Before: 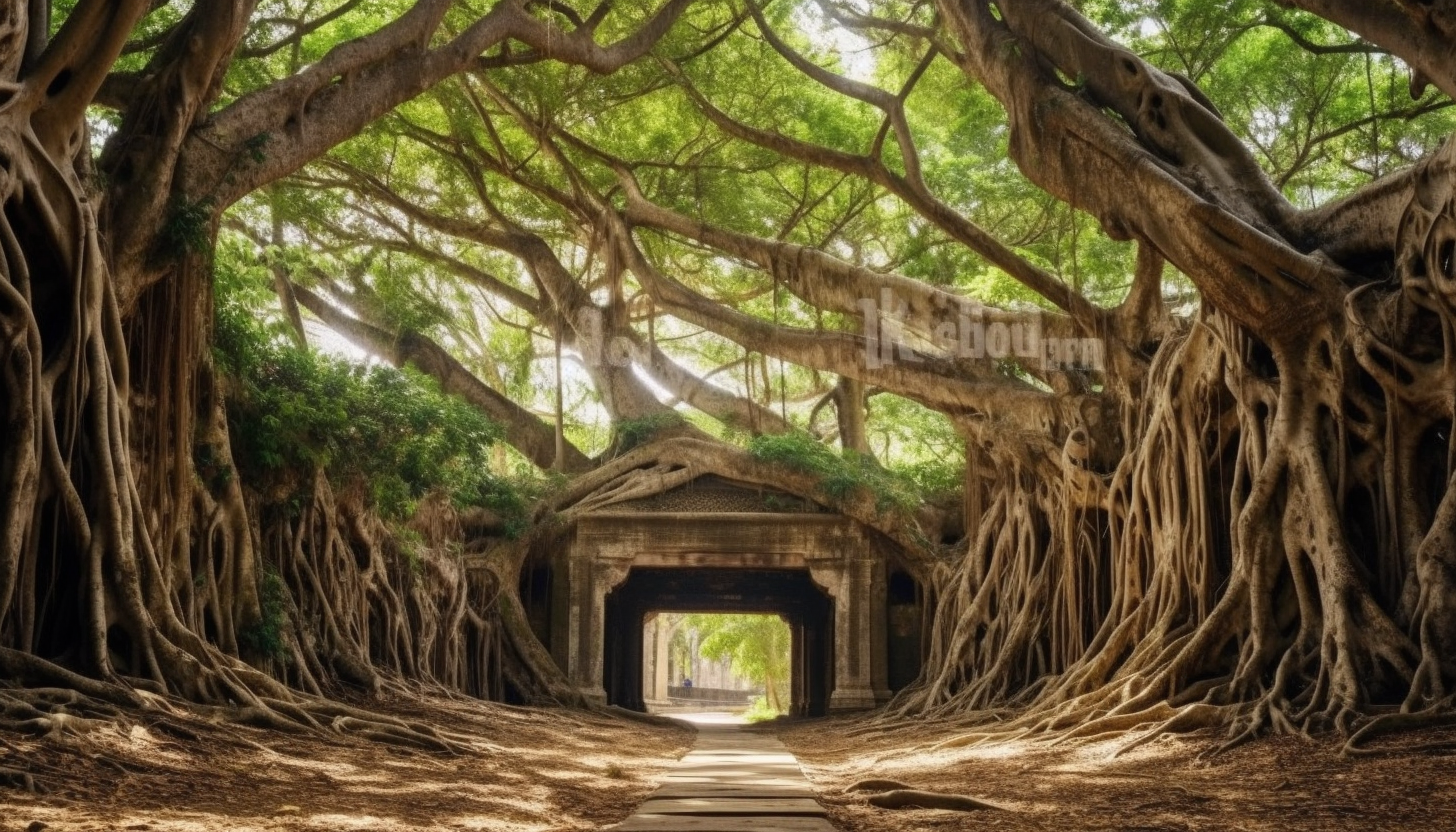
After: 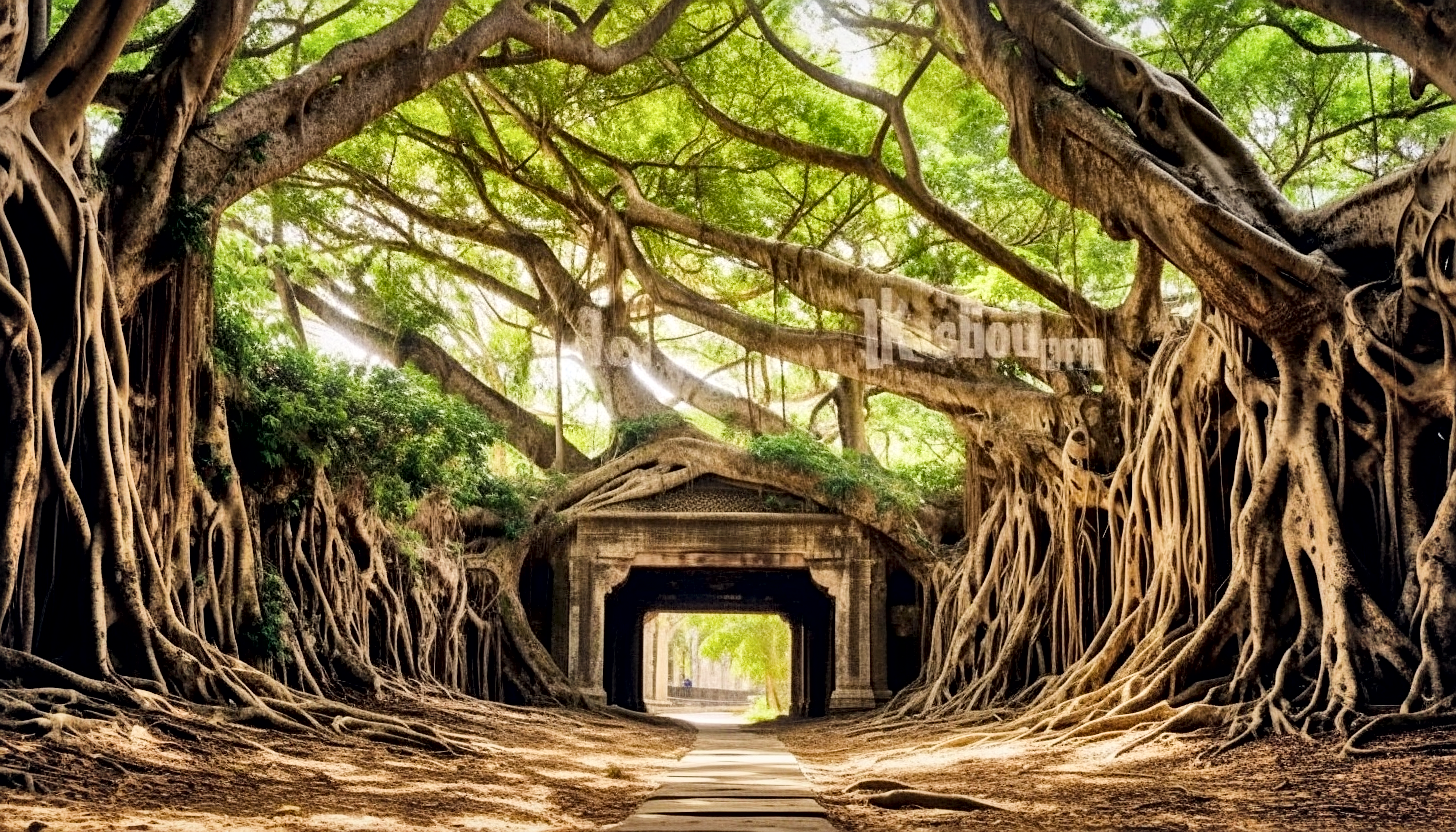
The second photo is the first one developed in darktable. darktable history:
exposure: exposure 0.647 EV, compensate exposure bias true, compensate highlight preservation false
filmic rgb: black relative exposure -7.65 EV, white relative exposure 4.56 EV, threshold 3.04 EV, hardness 3.61, enable highlight reconstruction true
color balance rgb: global offset › chroma 0.068%, global offset › hue 253.25°, perceptual saturation grading › global saturation 10.026%, global vibrance 20%
tone equalizer: edges refinement/feathering 500, mask exposure compensation -1.57 EV, preserve details no
shadows and highlights: low approximation 0.01, soften with gaussian
sharpen: on, module defaults
local contrast: mode bilateral grid, contrast 69, coarseness 75, detail 181%, midtone range 0.2
